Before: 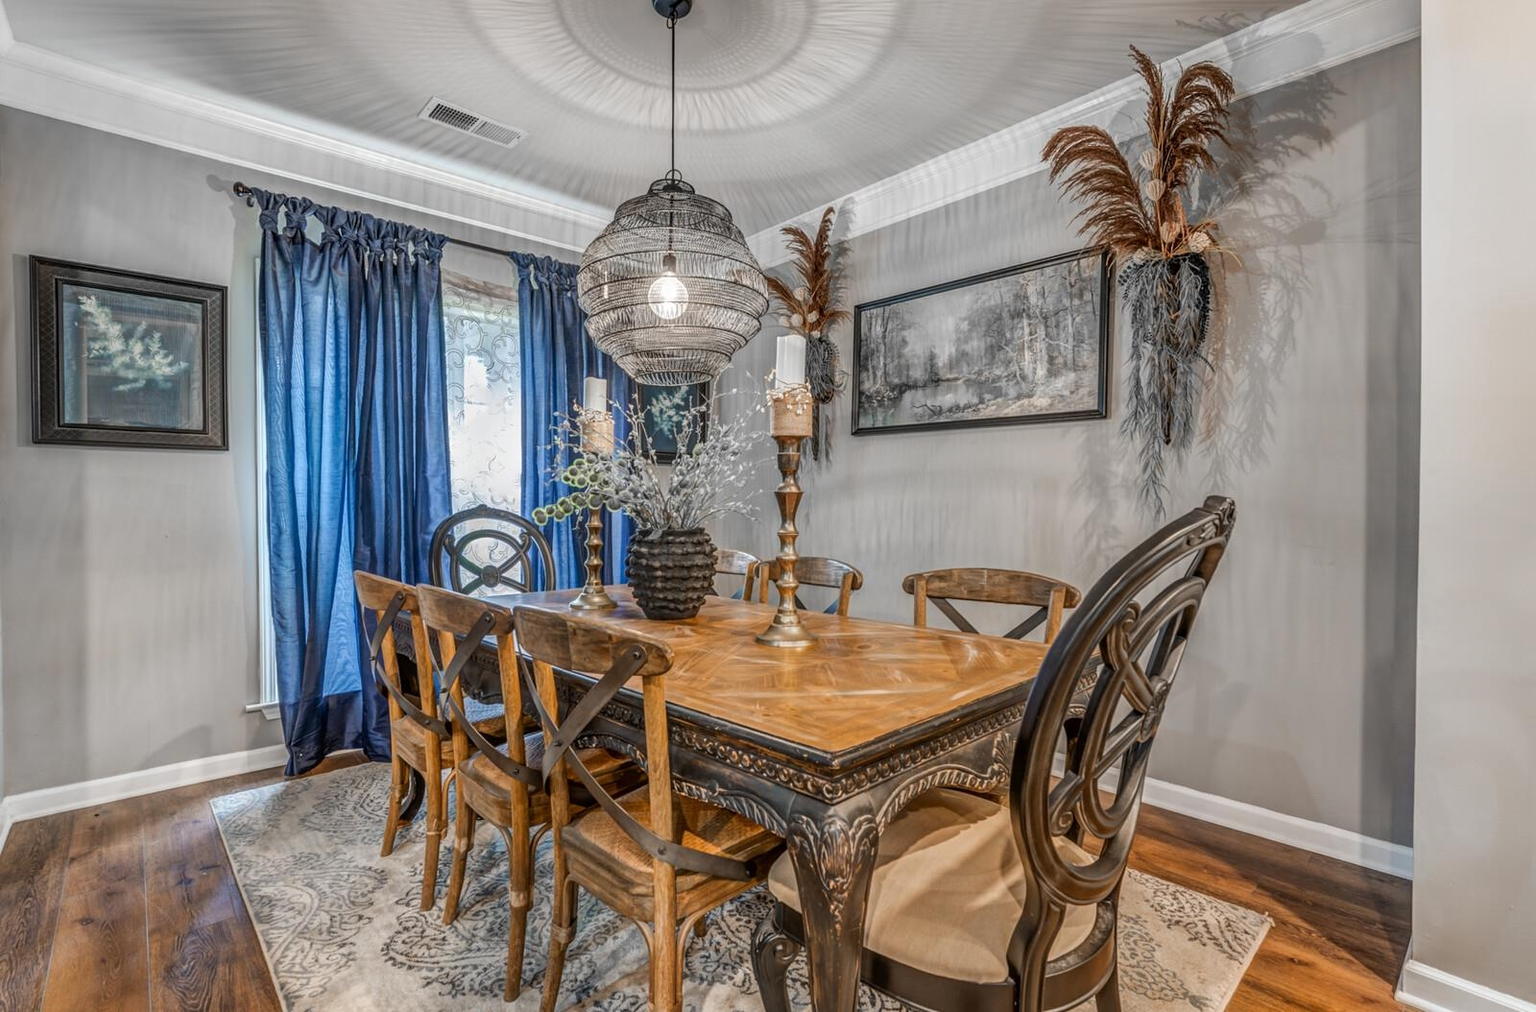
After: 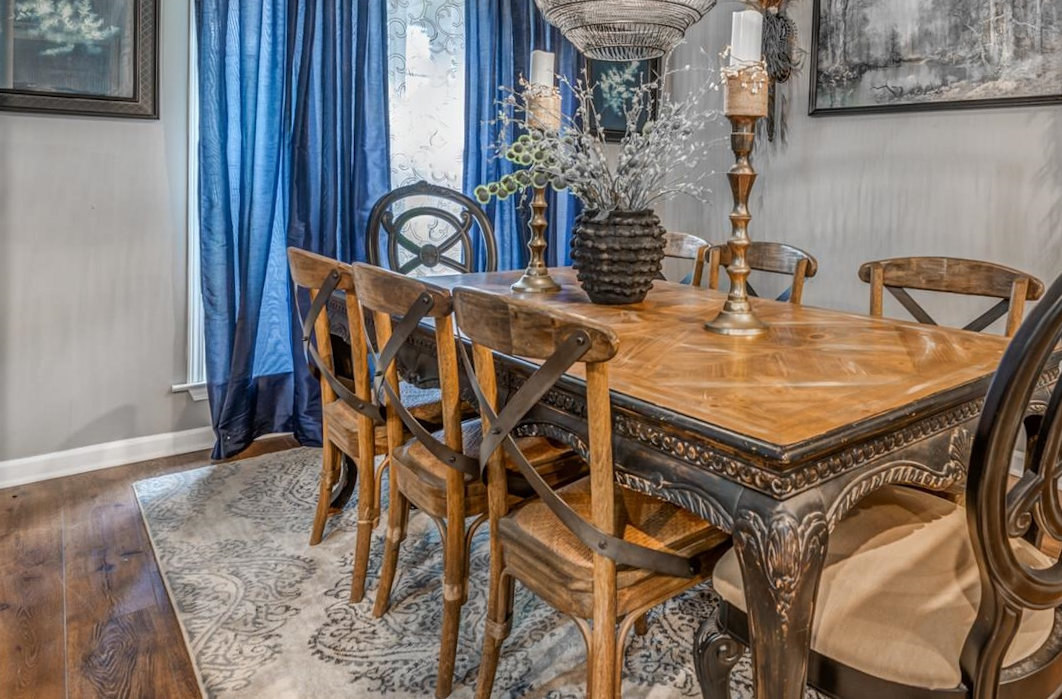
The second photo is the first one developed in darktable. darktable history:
crop and rotate: angle -1.1°, left 3.717%, top 31.693%, right 27.985%
